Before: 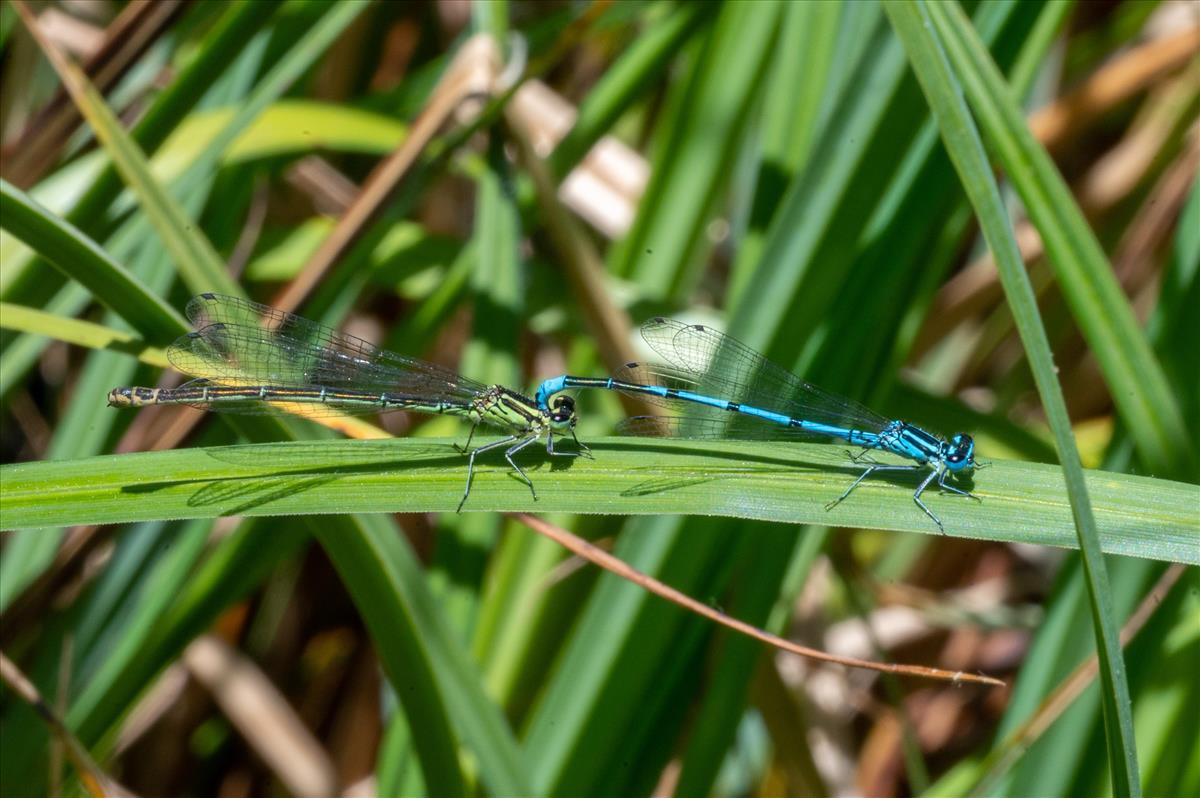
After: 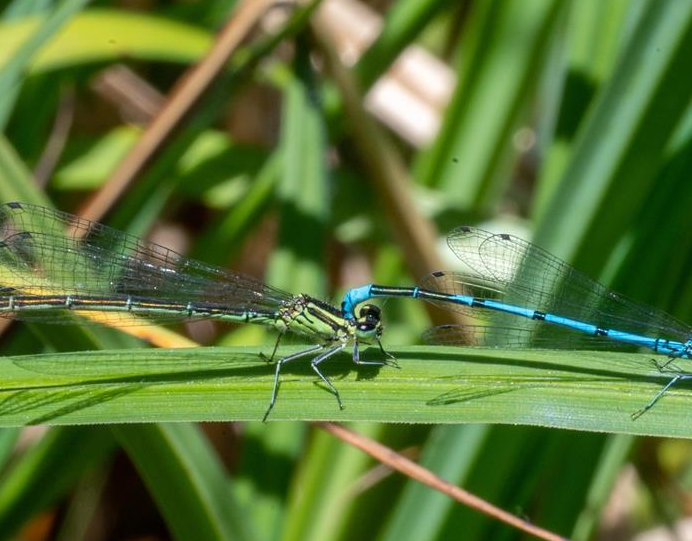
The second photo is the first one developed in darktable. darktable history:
crop: left 16.248%, top 11.487%, right 26.06%, bottom 20.65%
